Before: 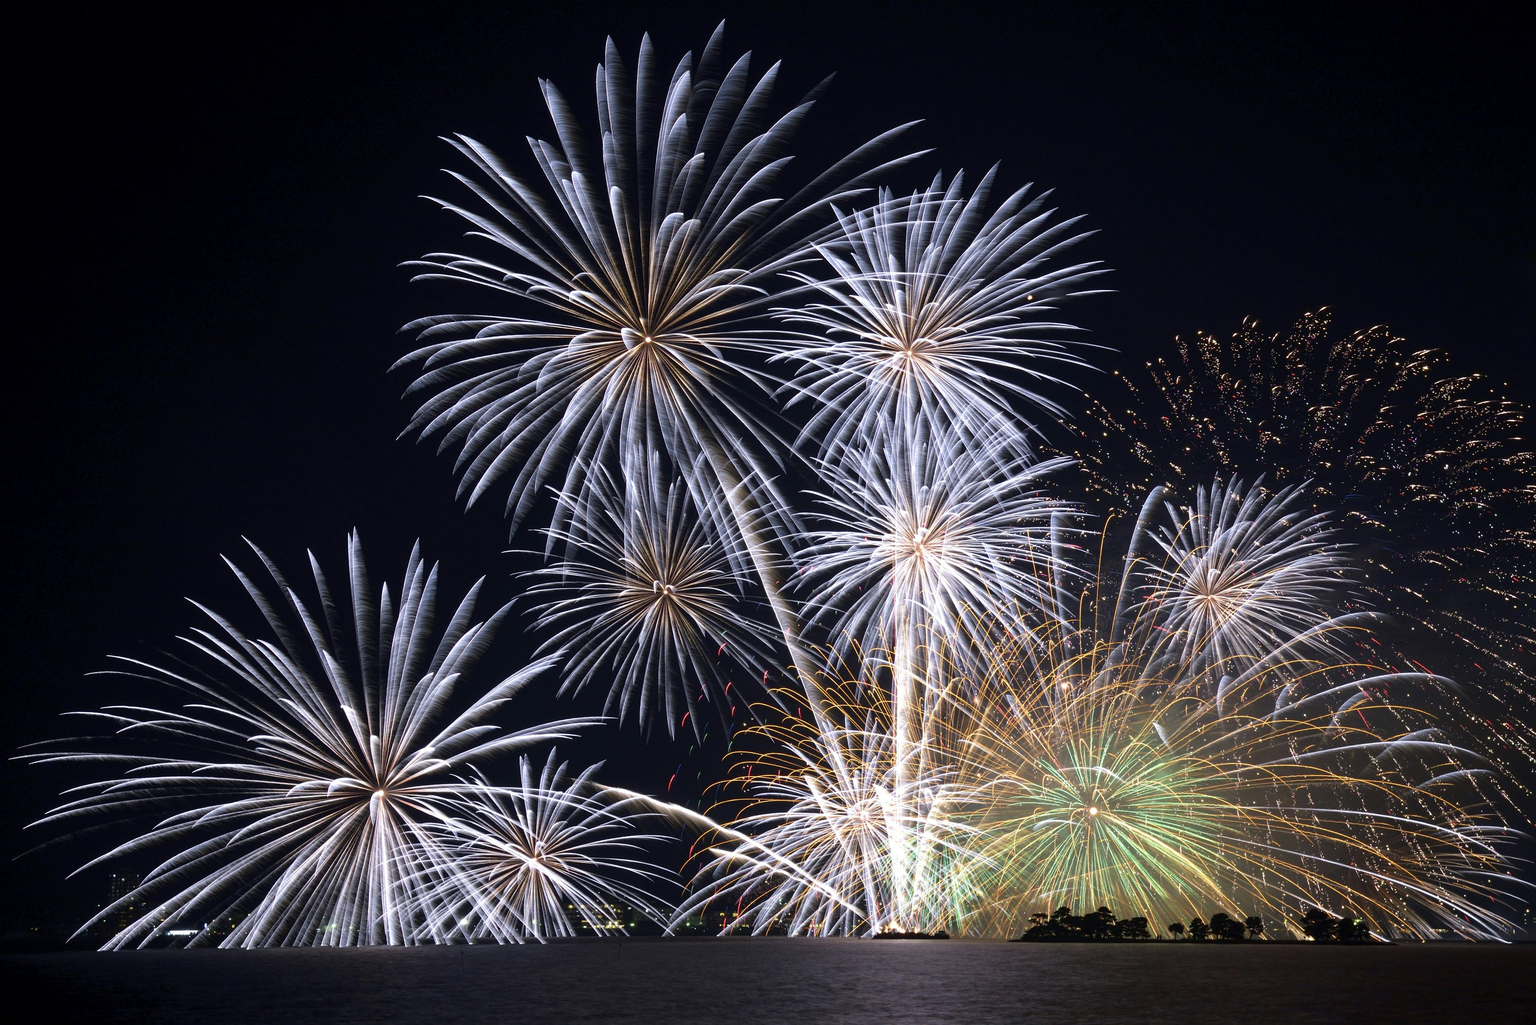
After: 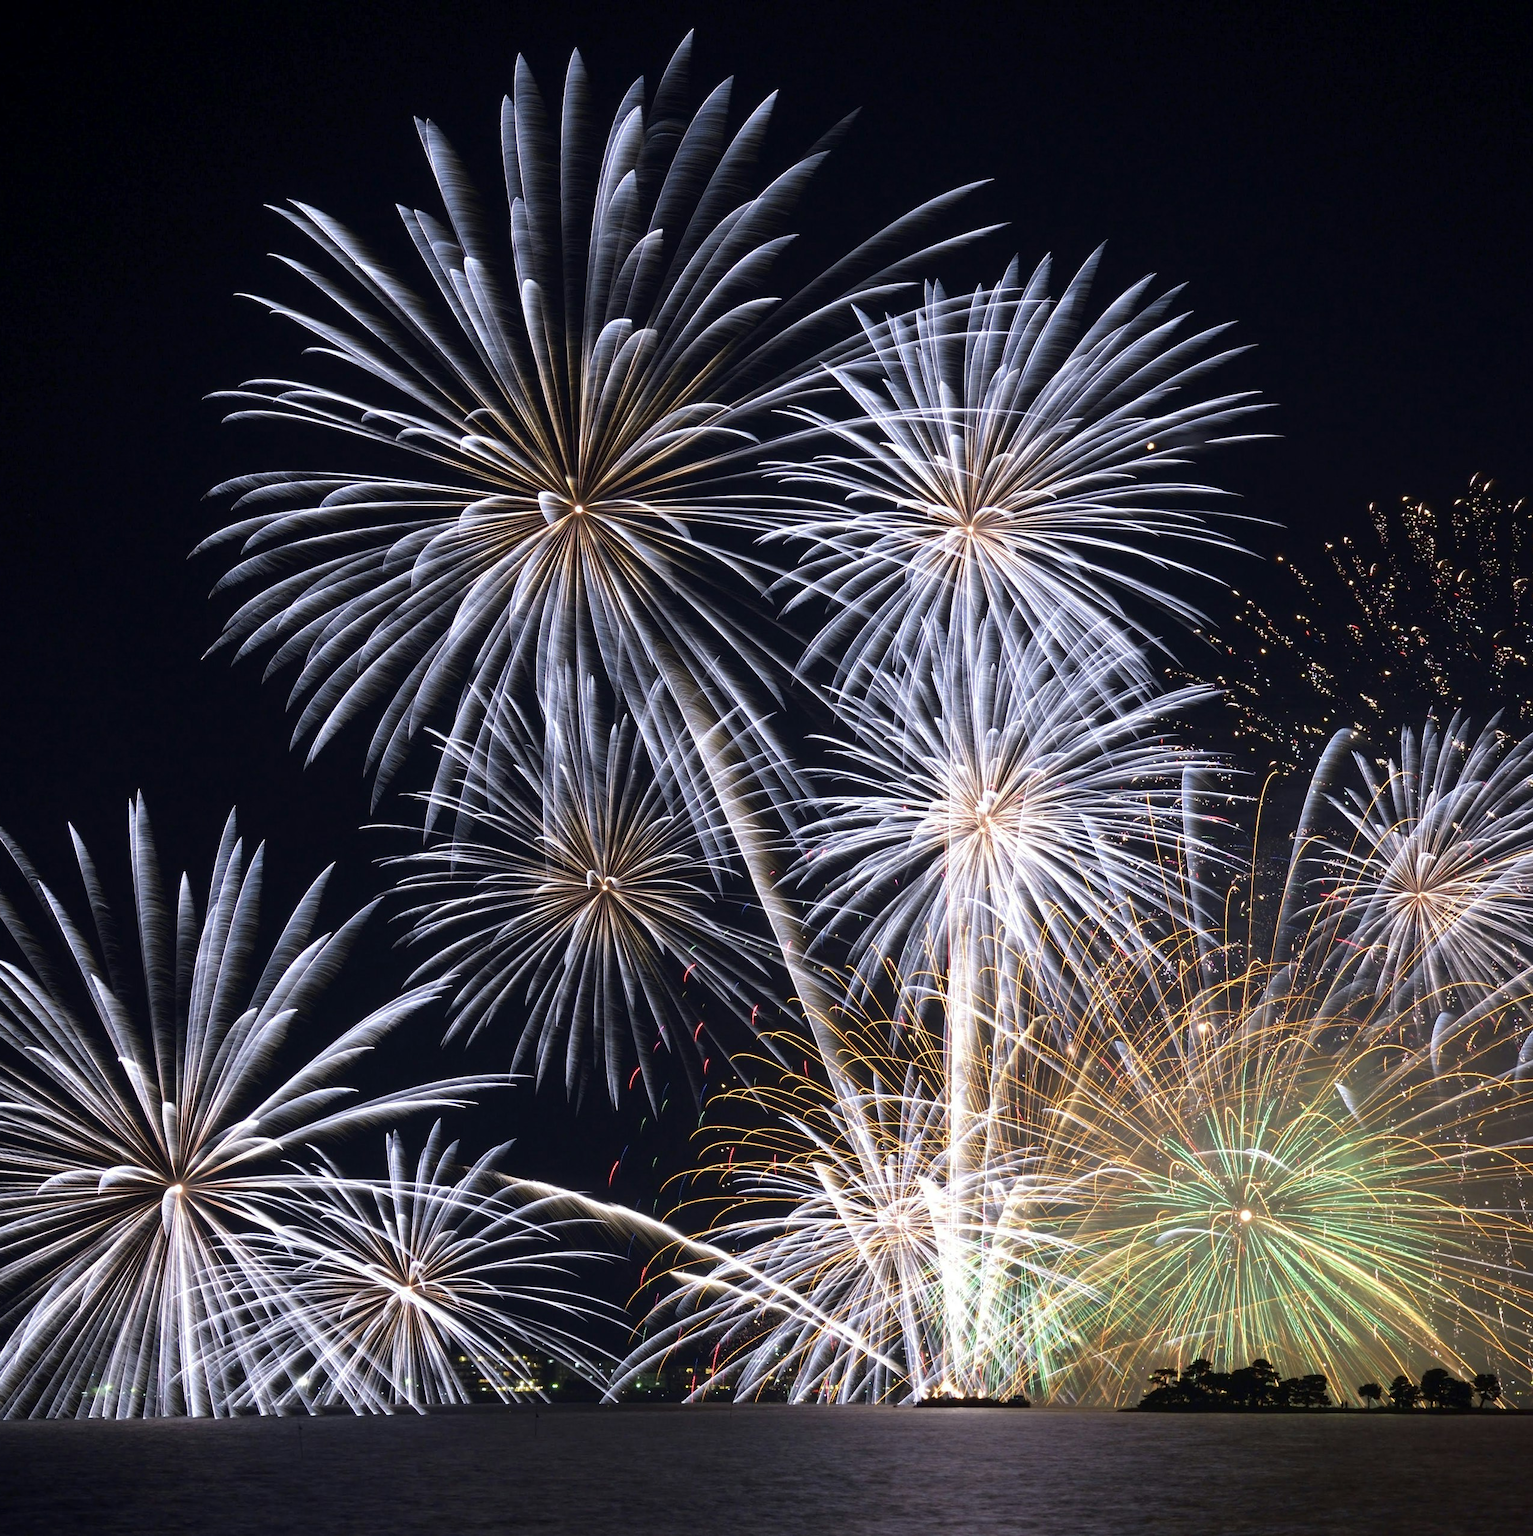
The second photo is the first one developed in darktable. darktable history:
crop: left 17.061%, right 16.319%
